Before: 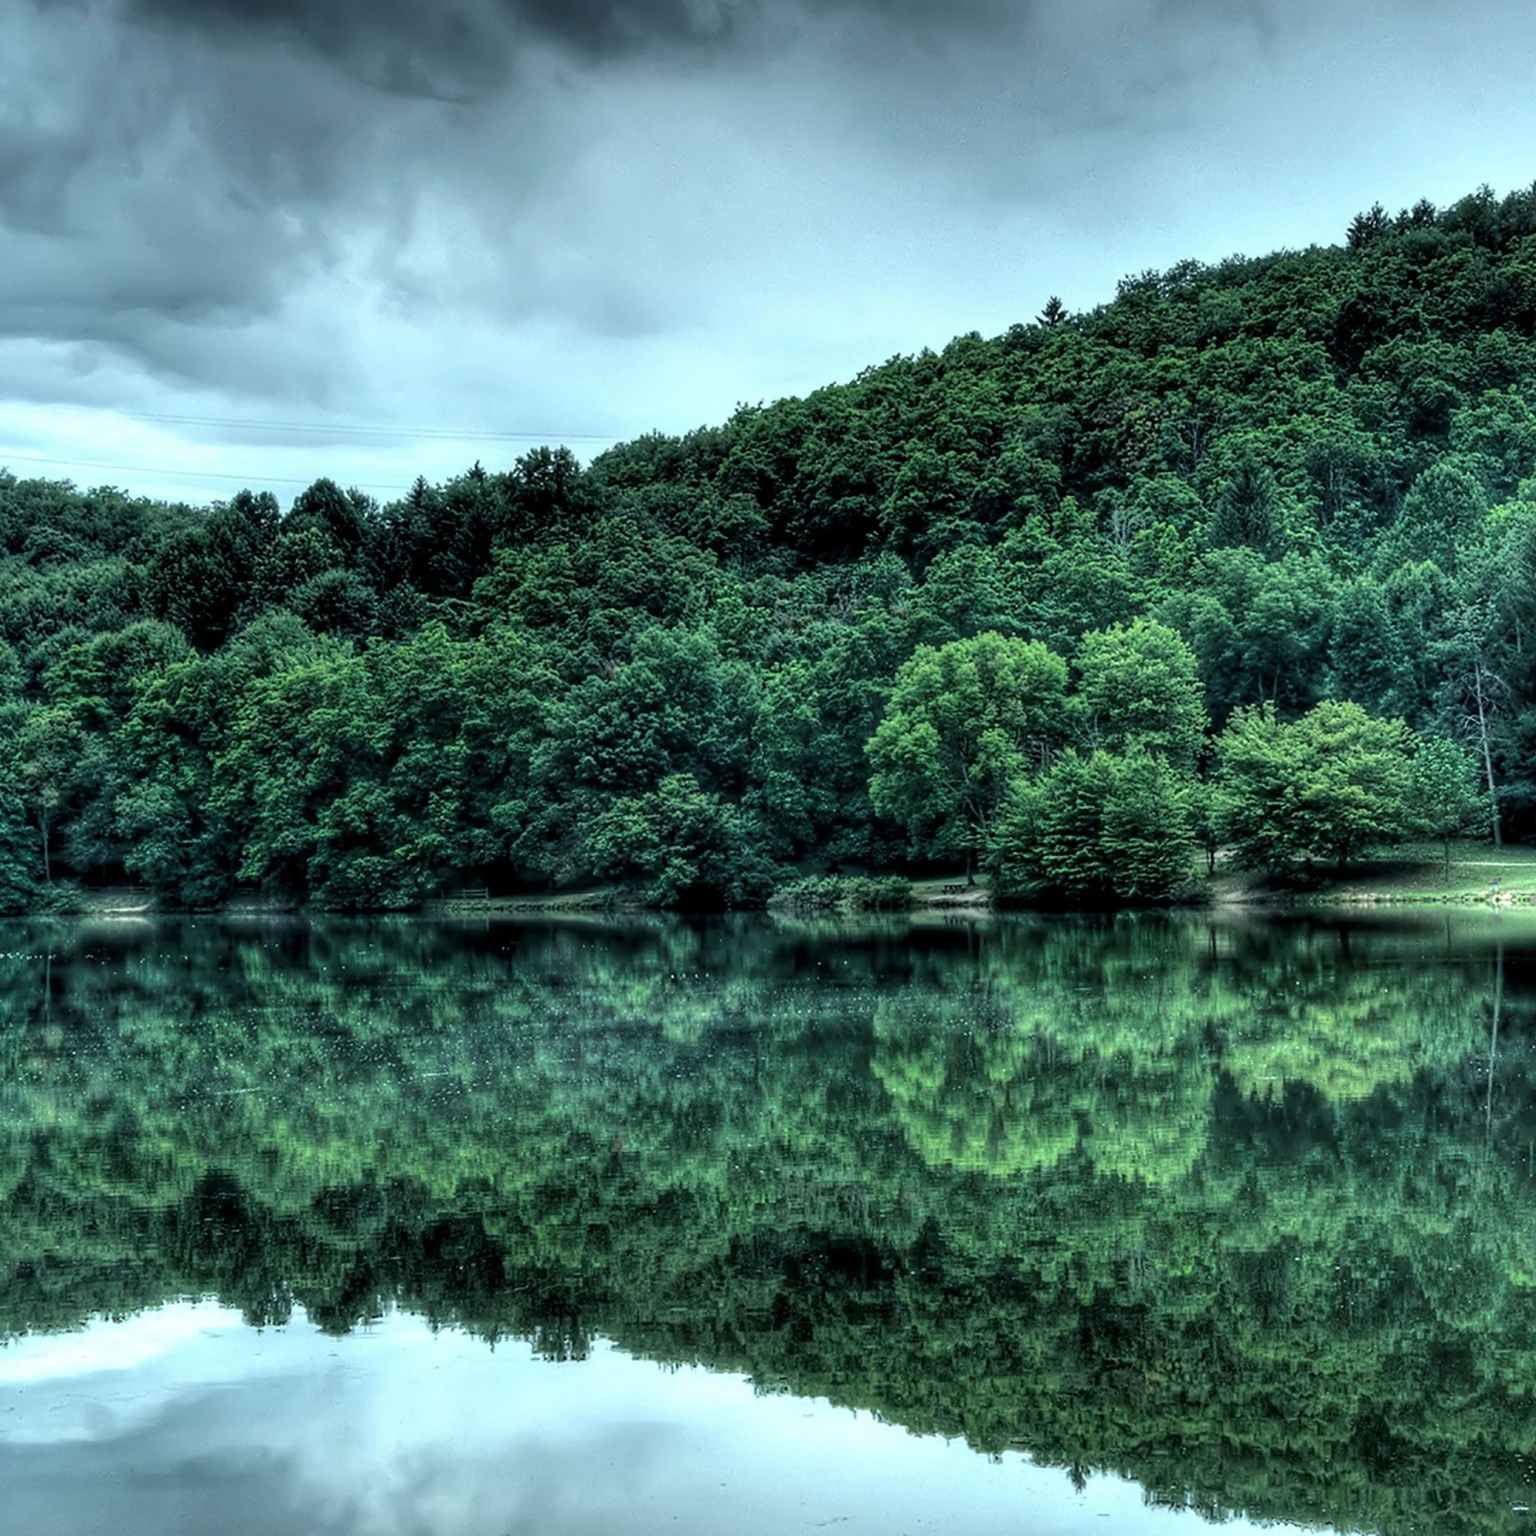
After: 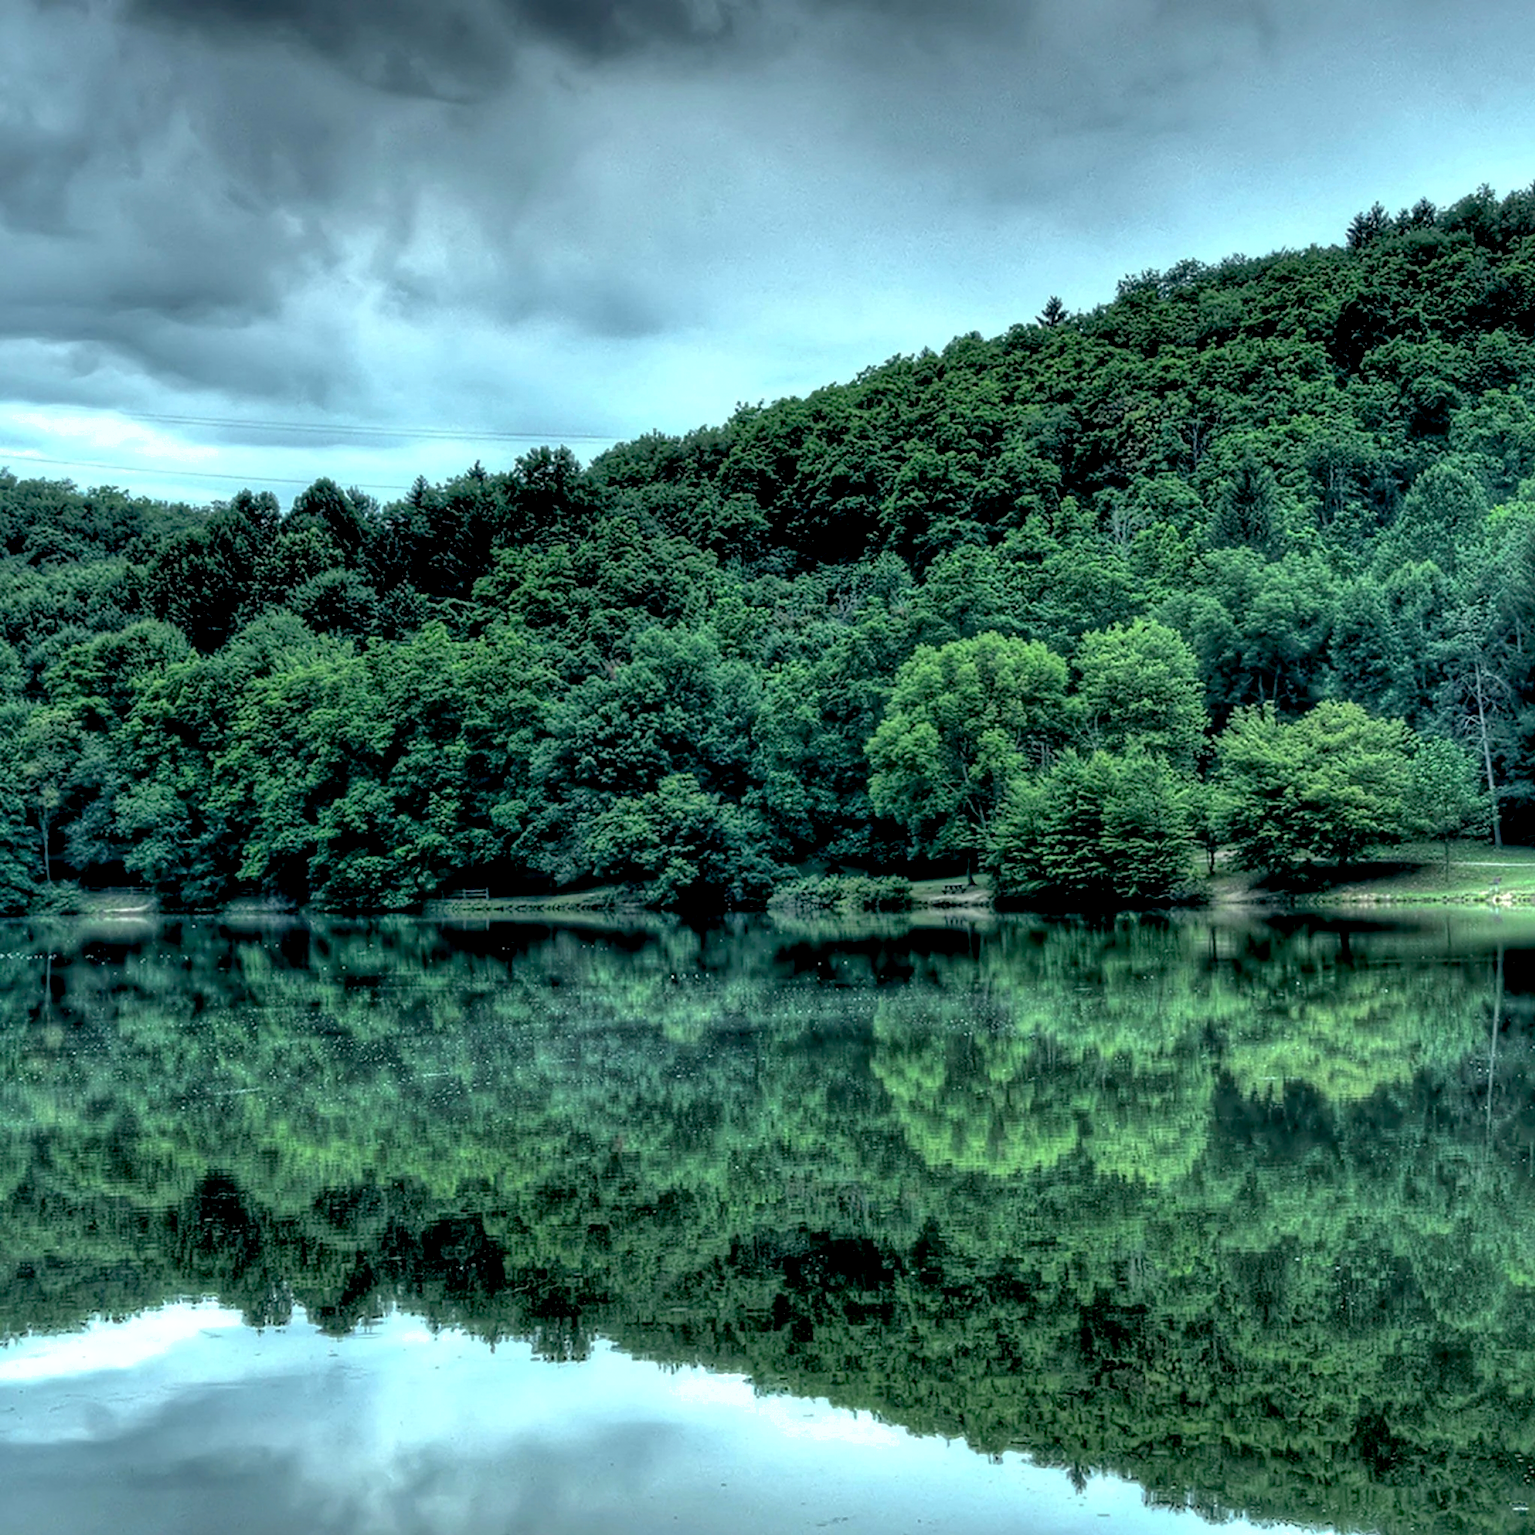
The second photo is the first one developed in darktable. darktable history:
exposure: black level correction 0.007, exposure 0.103 EV, compensate highlight preservation false
shadows and highlights: on, module defaults
